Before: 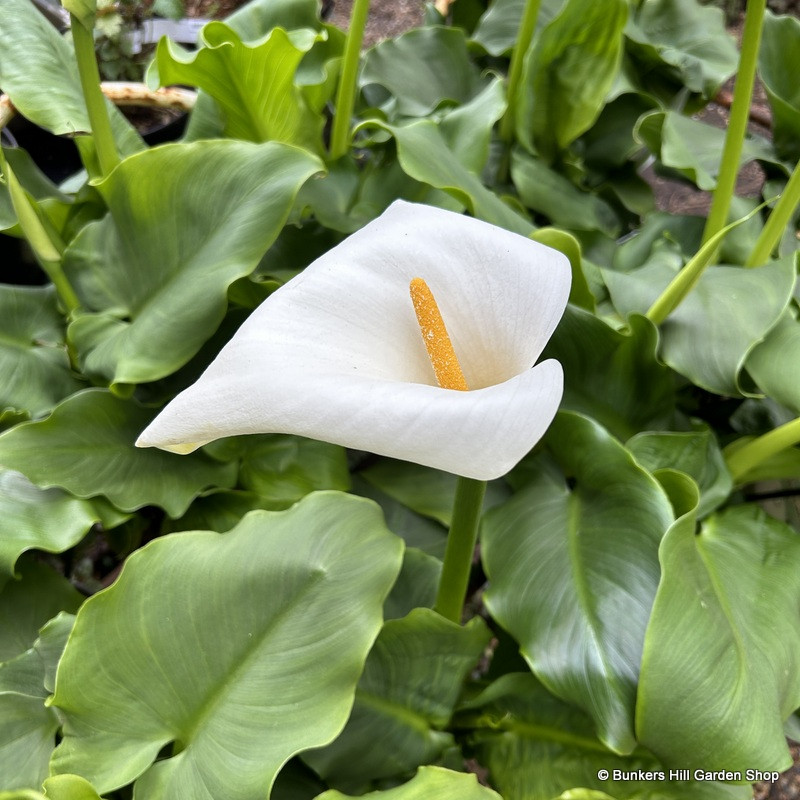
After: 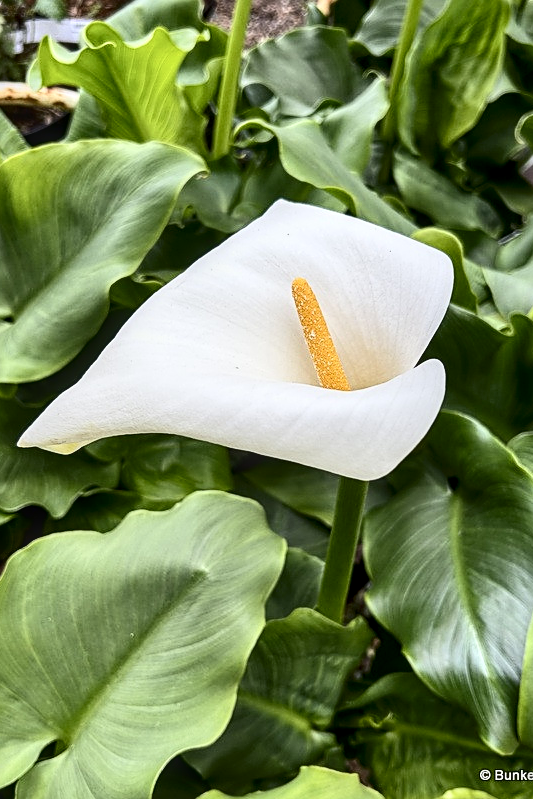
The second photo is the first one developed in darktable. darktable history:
exposure: black level correction 0.002, compensate highlight preservation false
sharpen: on, module defaults
contrast brightness saturation: contrast 0.299
crop and rotate: left 14.905%, right 18.449%
local contrast: on, module defaults
